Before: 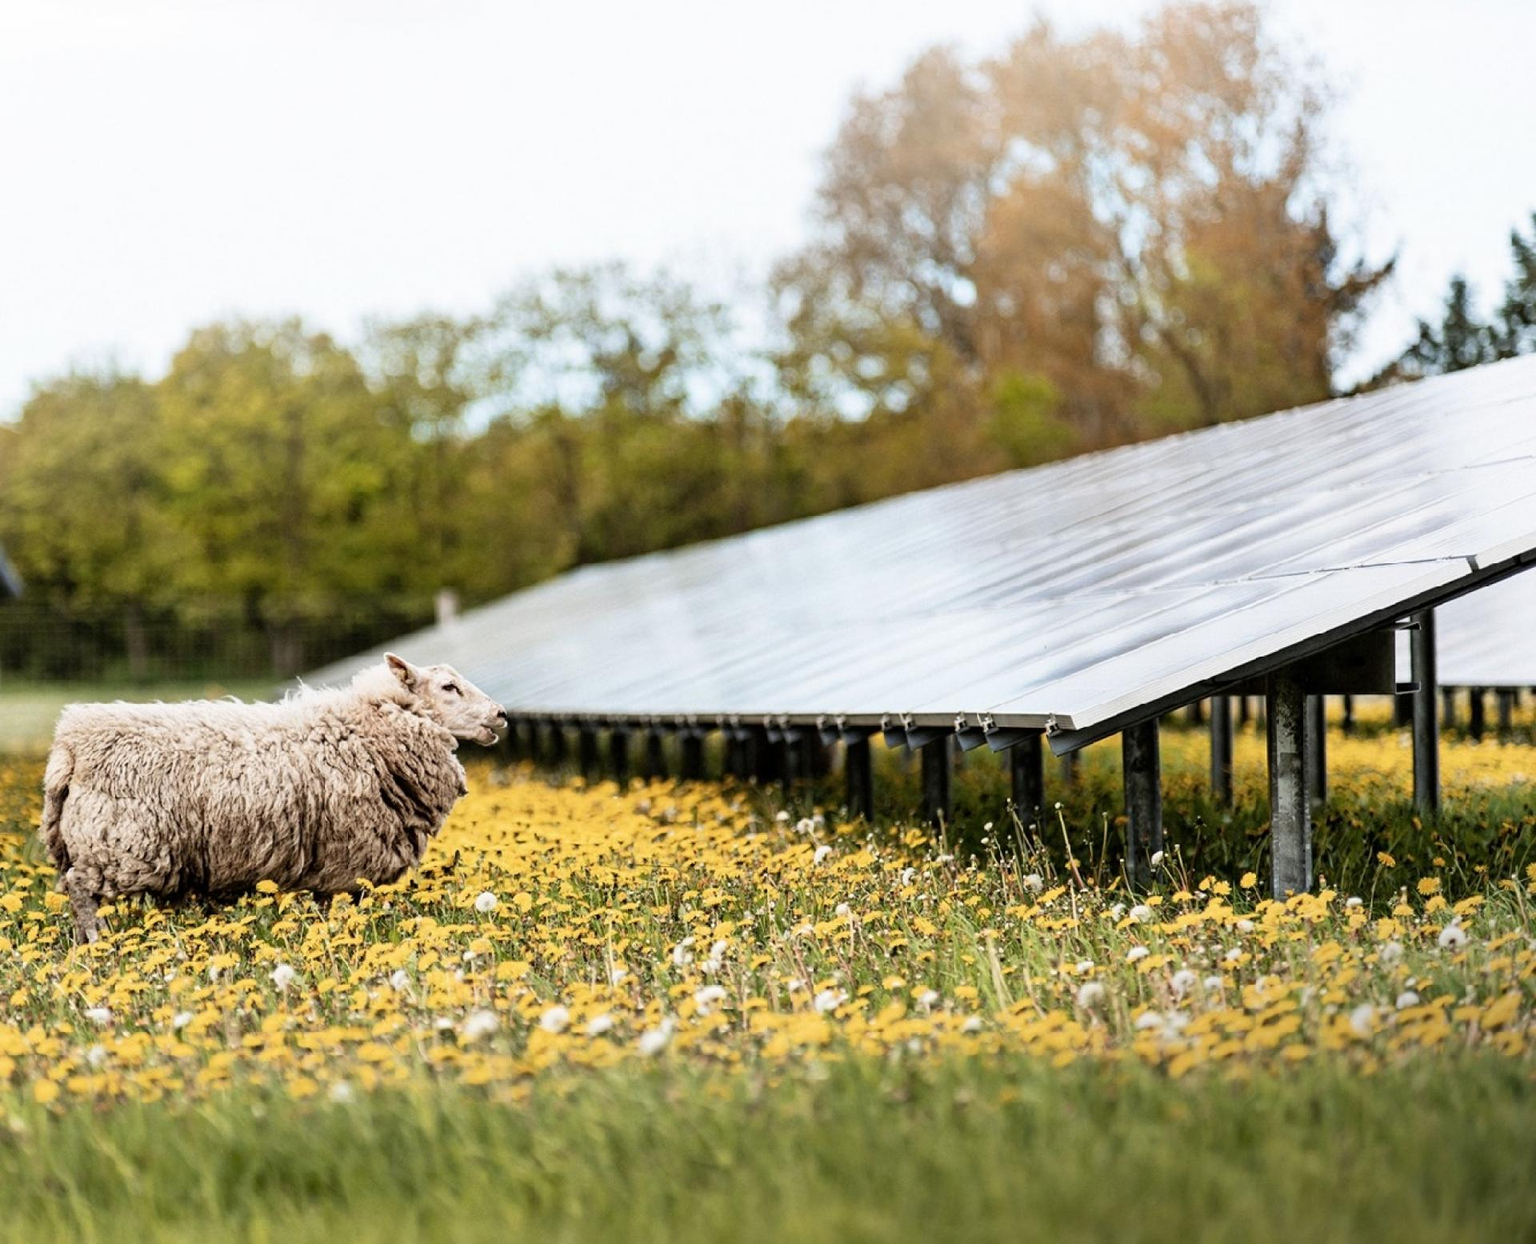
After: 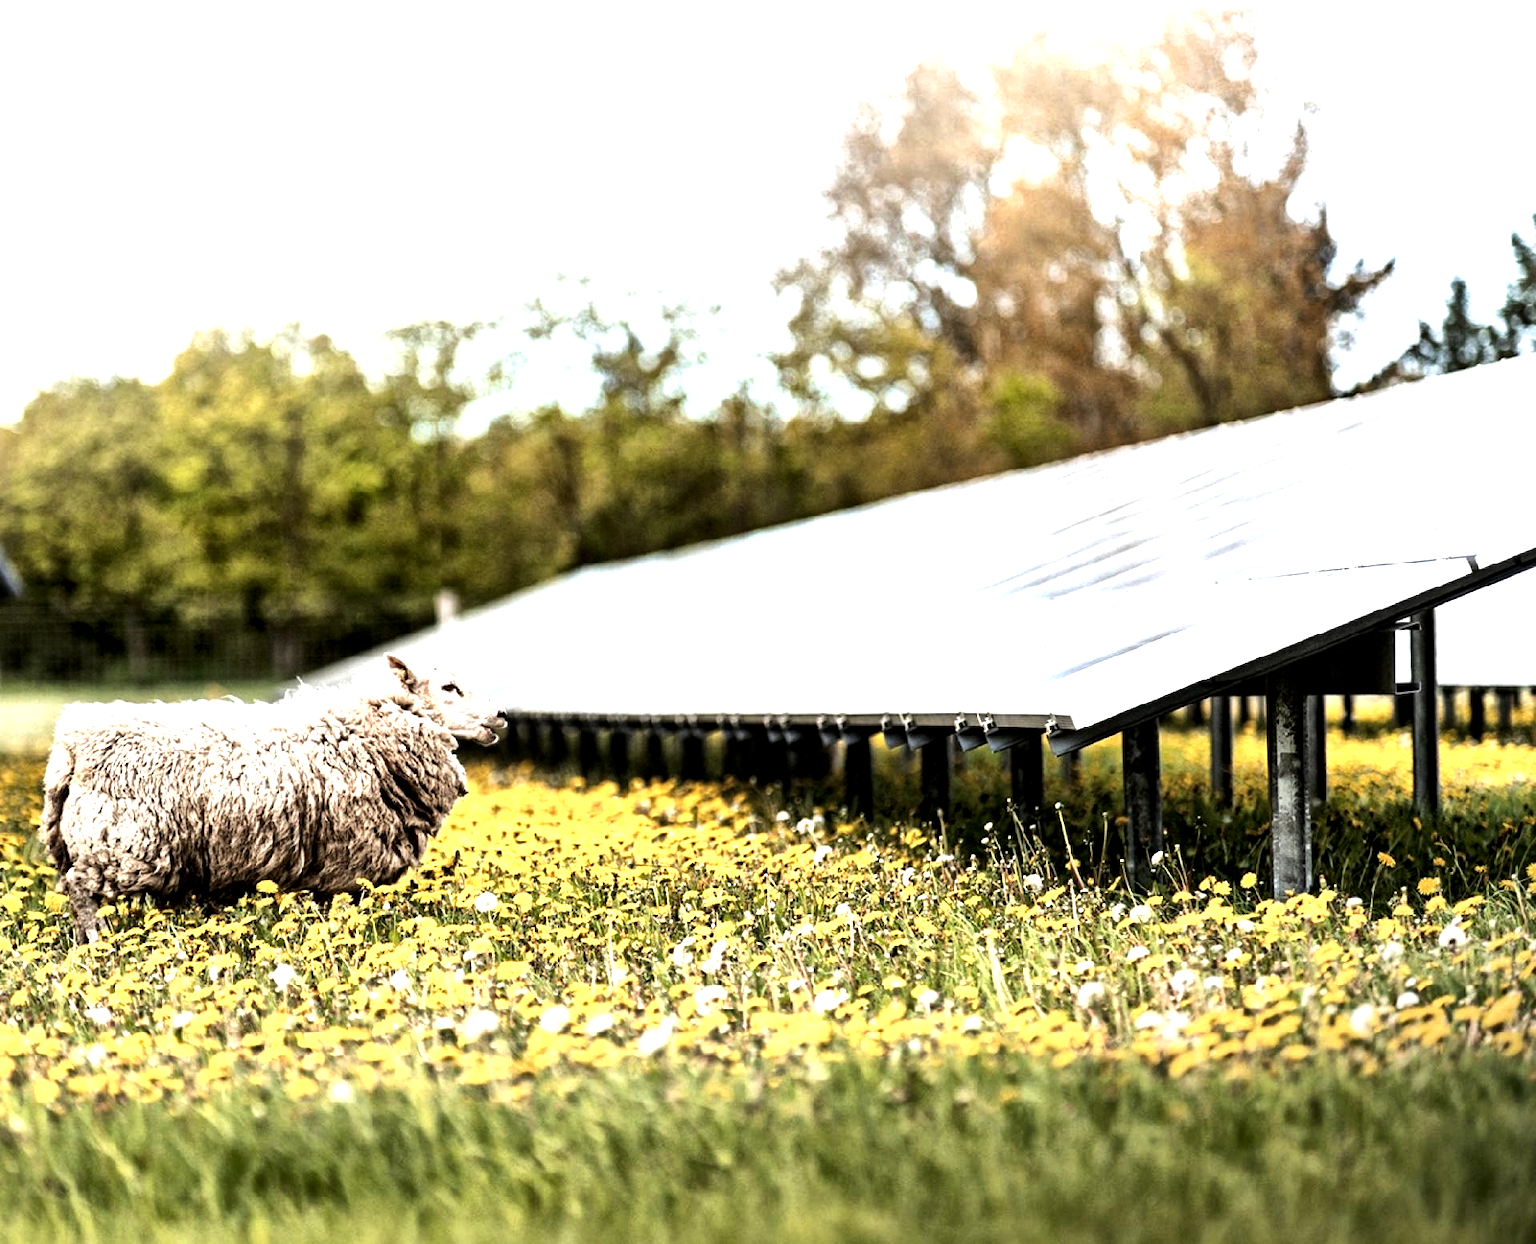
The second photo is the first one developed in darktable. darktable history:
local contrast: mode bilateral grid, contrast 19, coarseness 50, detail 158%, midtone range 0.2
tone equalizer: -8 EV -1.05 EV, -7 EV -1.01 EV, -6 EV -0.851 EV, -5 EV -0.564 EV, -3 EV 0.585 EV, -2 EV 0.871 EV, -1 EV 0.999 EV, +0 EV 1.05 EV, edges refinement/feathering 500, mask exposure compensation -1.57 EV, preserve details no
